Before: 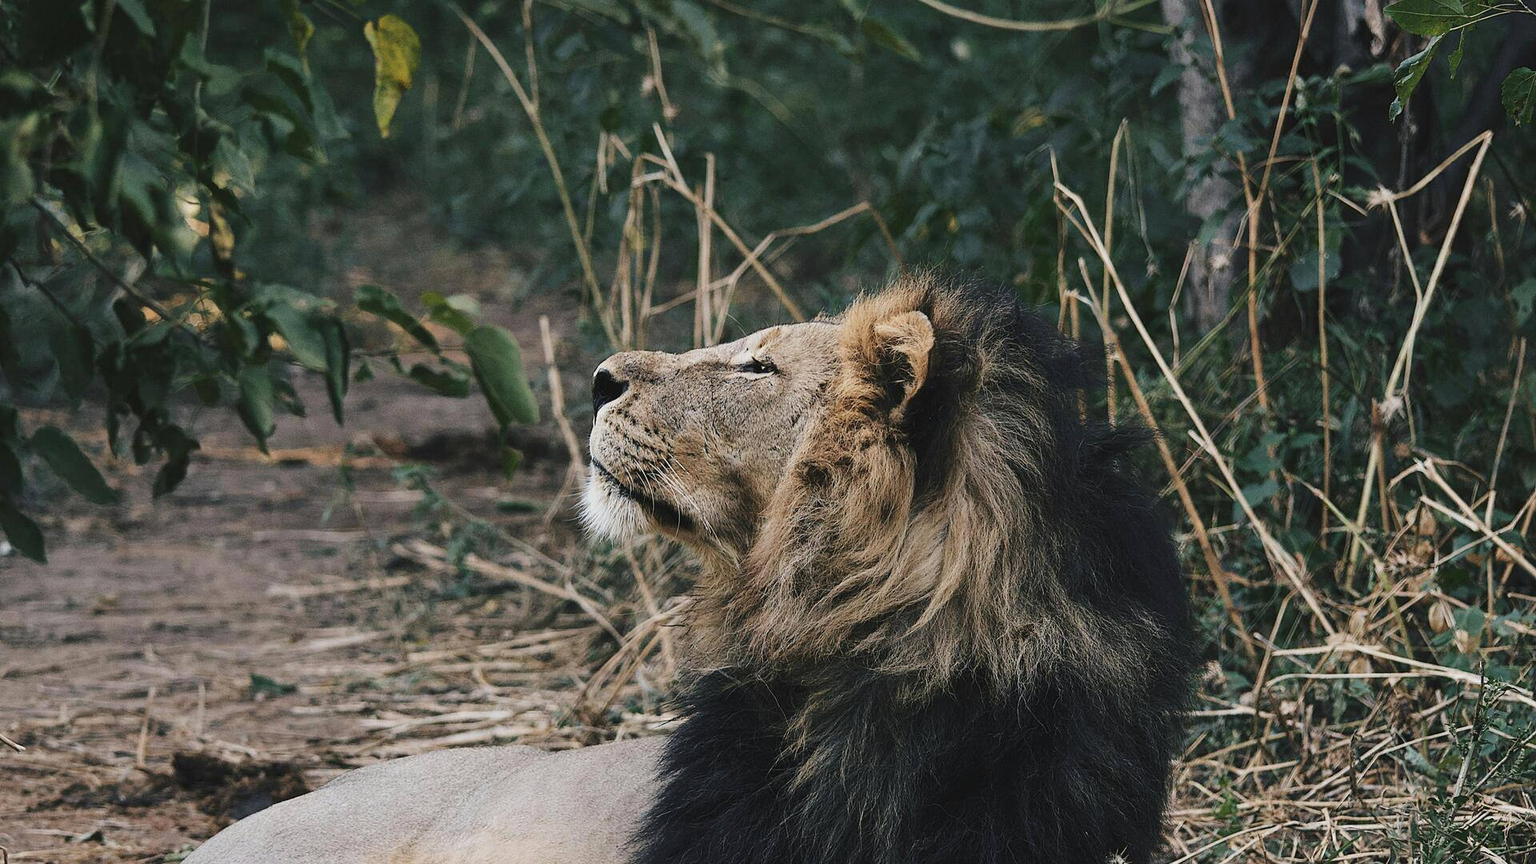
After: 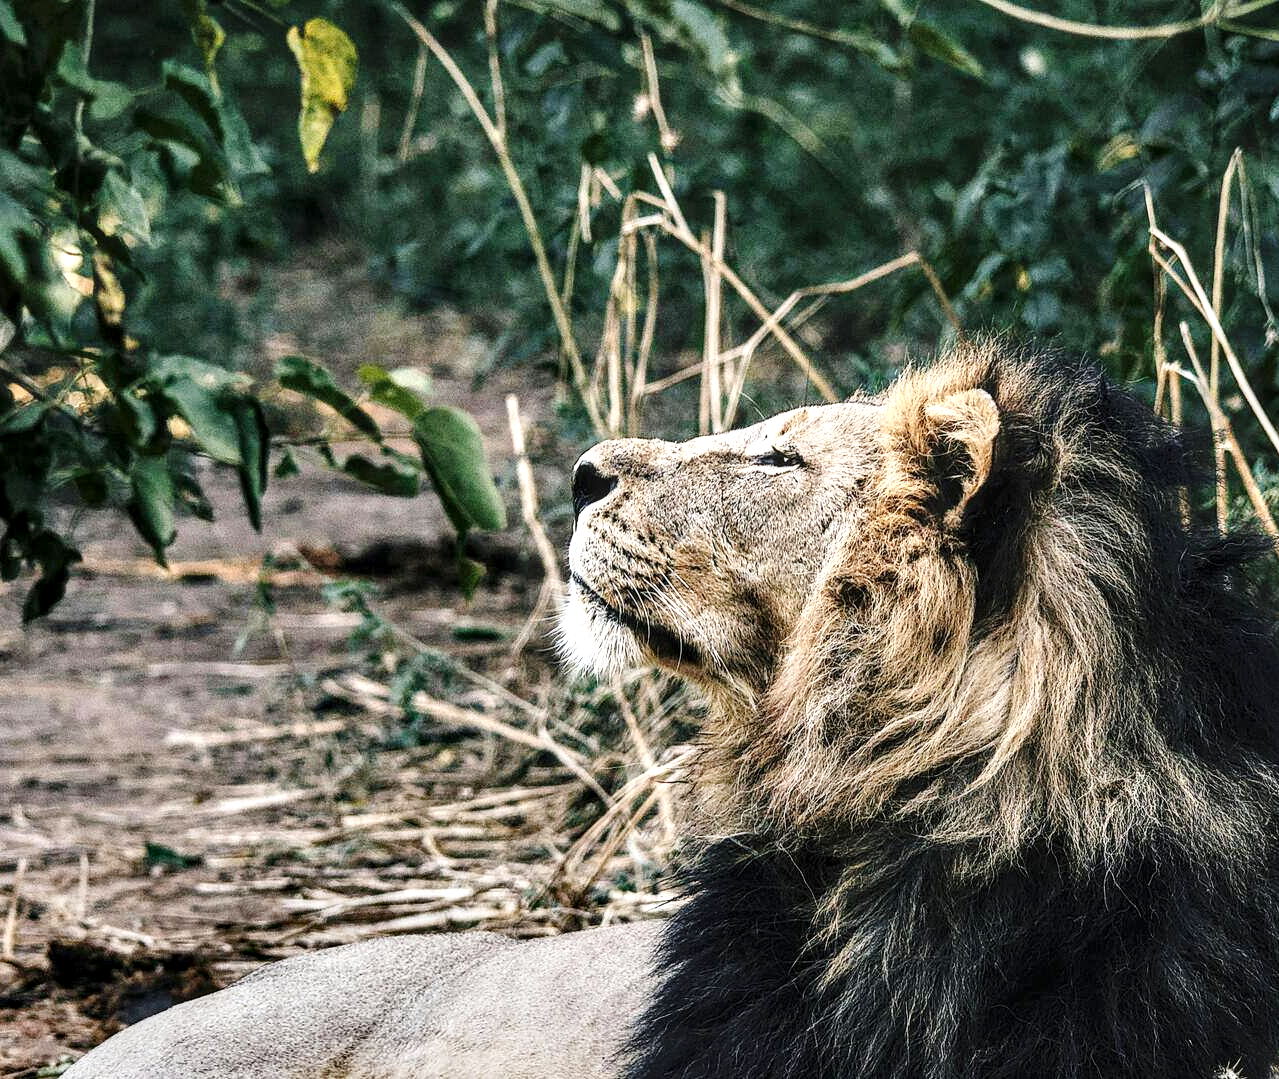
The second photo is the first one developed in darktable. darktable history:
base curve: curves: ch0 [(0, 0) (0.028, 0.03) (0.121, 0.232) (0.46, 0.748) (0.859, 0.968) (1, 1)], preserve colors none
shadows and highlights: shadows 20.91, highlights -82.73, soften with gaussian
local contrast: highlights 60%, shadows 60%, detail 160%
crop and rotate: left 8.786%, right 24.548%
